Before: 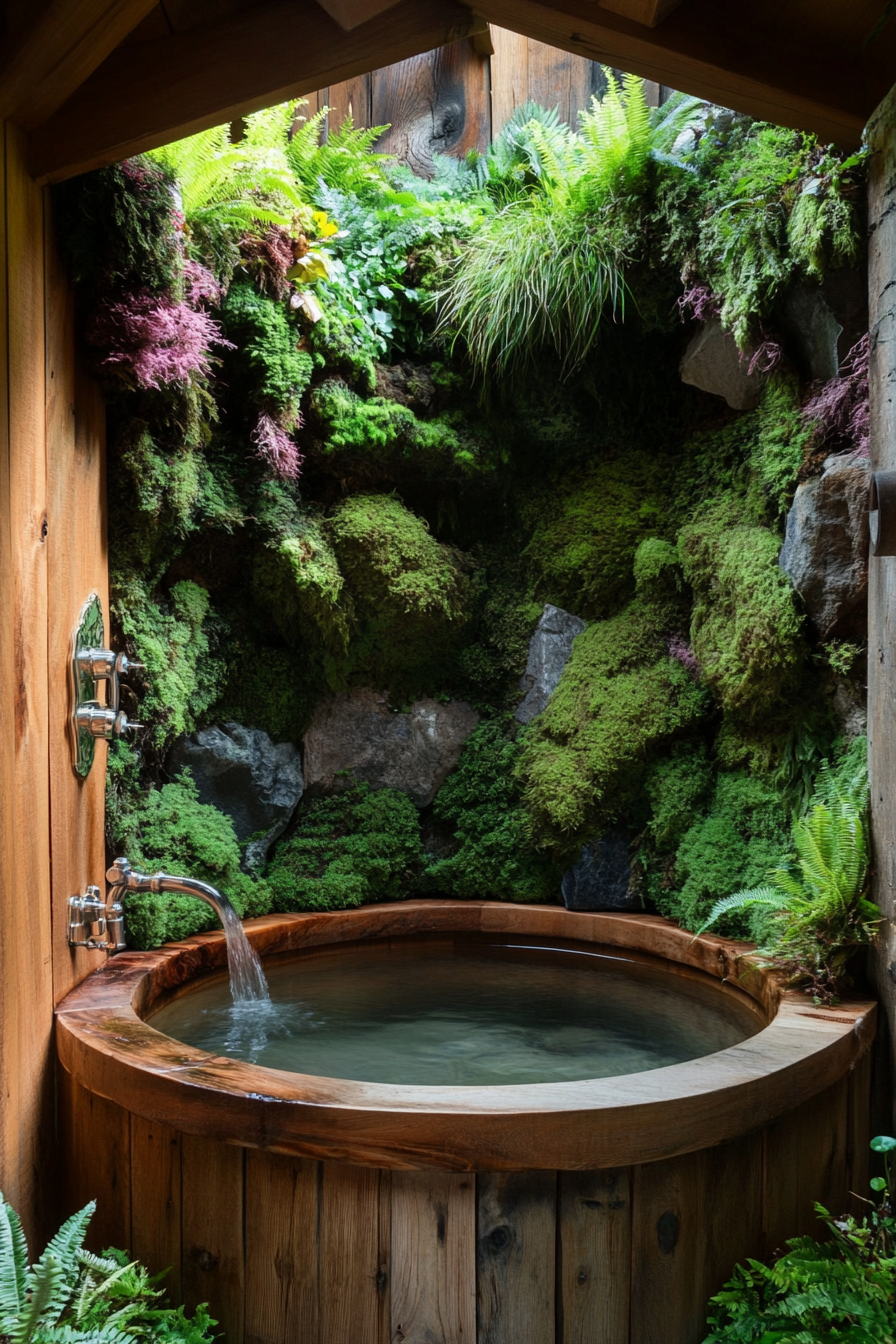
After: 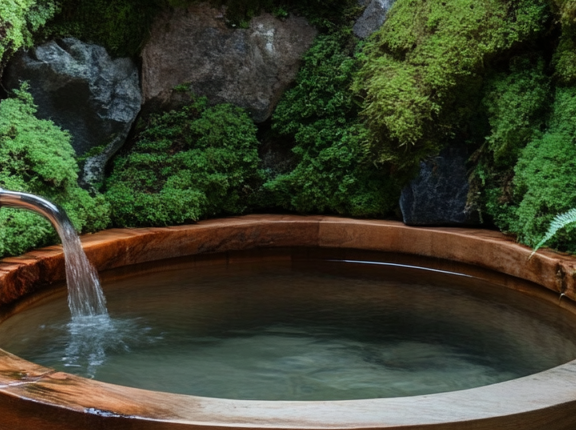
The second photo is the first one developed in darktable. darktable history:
crop: left 18.166%, top 50.999%, right 17.441%, bottom 16.939%
